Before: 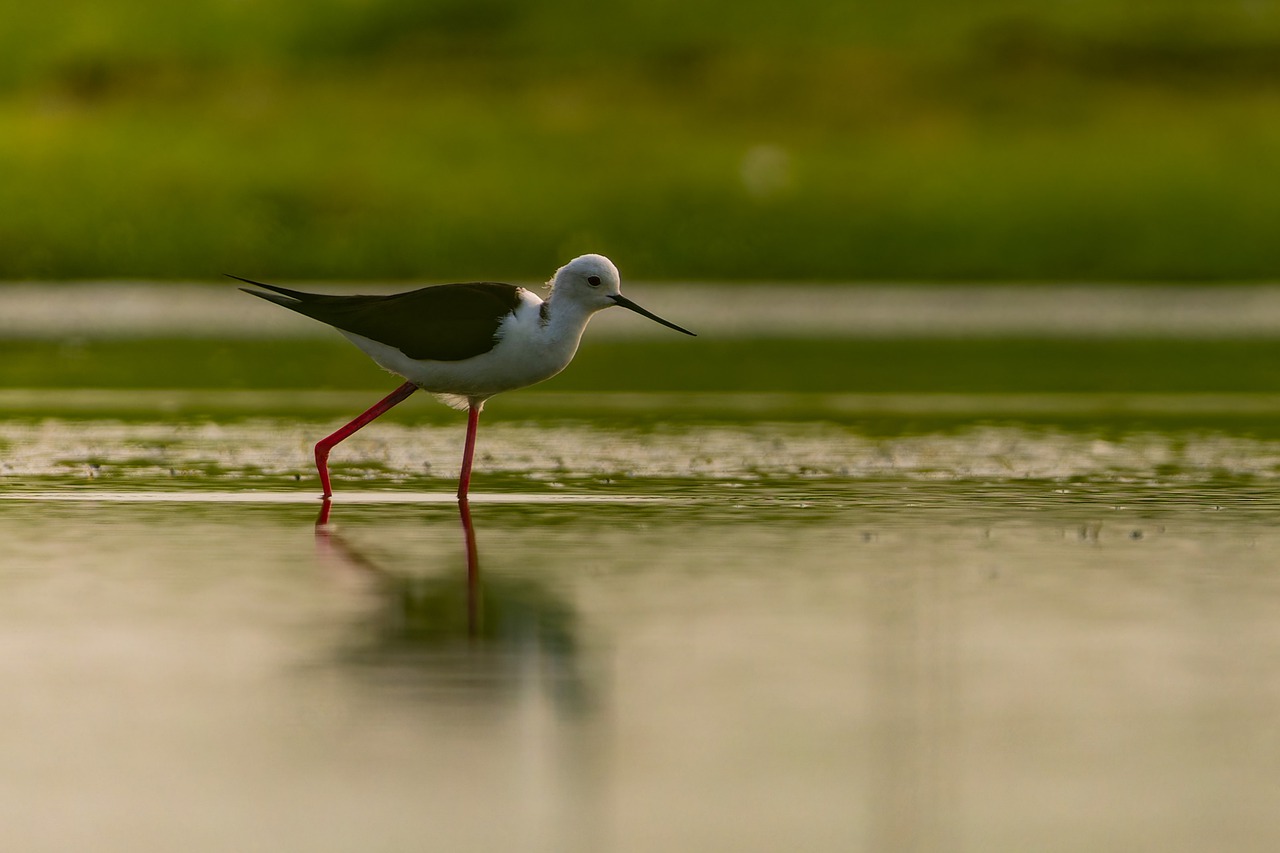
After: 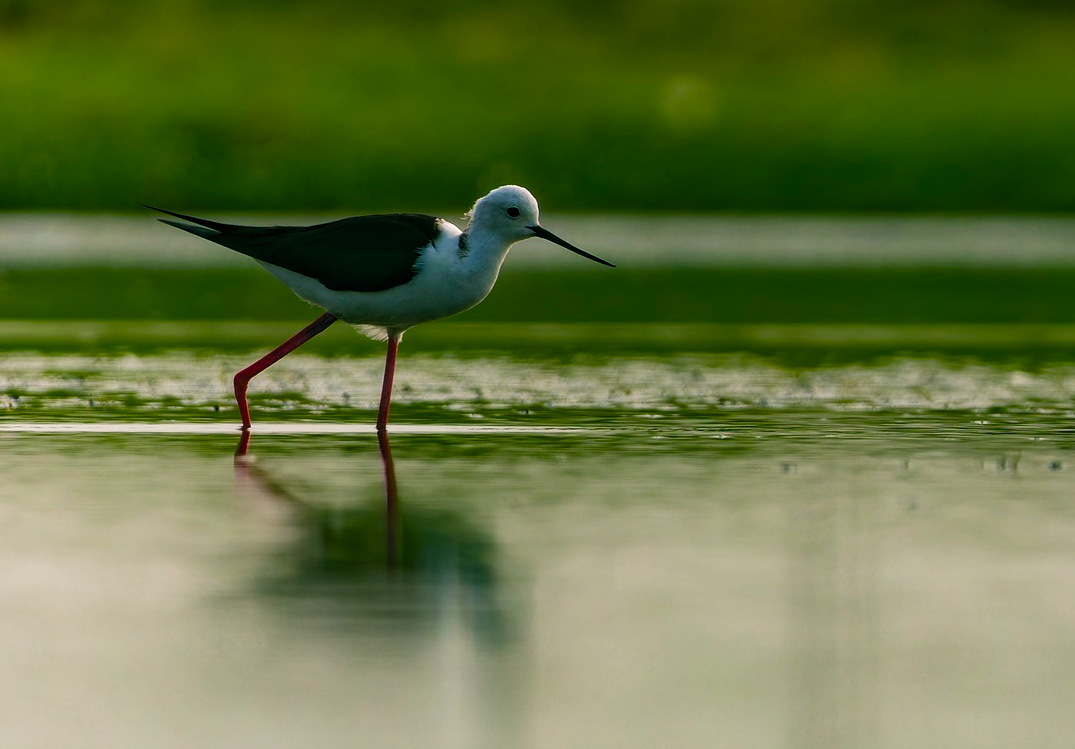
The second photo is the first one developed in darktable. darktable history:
crop: left 6.395%, top 8.188%, right 9.549%, bottom 3.966%
levels: levels [0.062, 0.494, 0.925]
color balance rgb: power › luminance -7.694%, power › chroma 2.272%, power › hue 220.68°, global offset › luminance 0.521%, perceptual saturation grading › global saturation 20%, perceptual saturation grading › highlights -14.234%, perceptual saturation grading › shadows 49.506%
